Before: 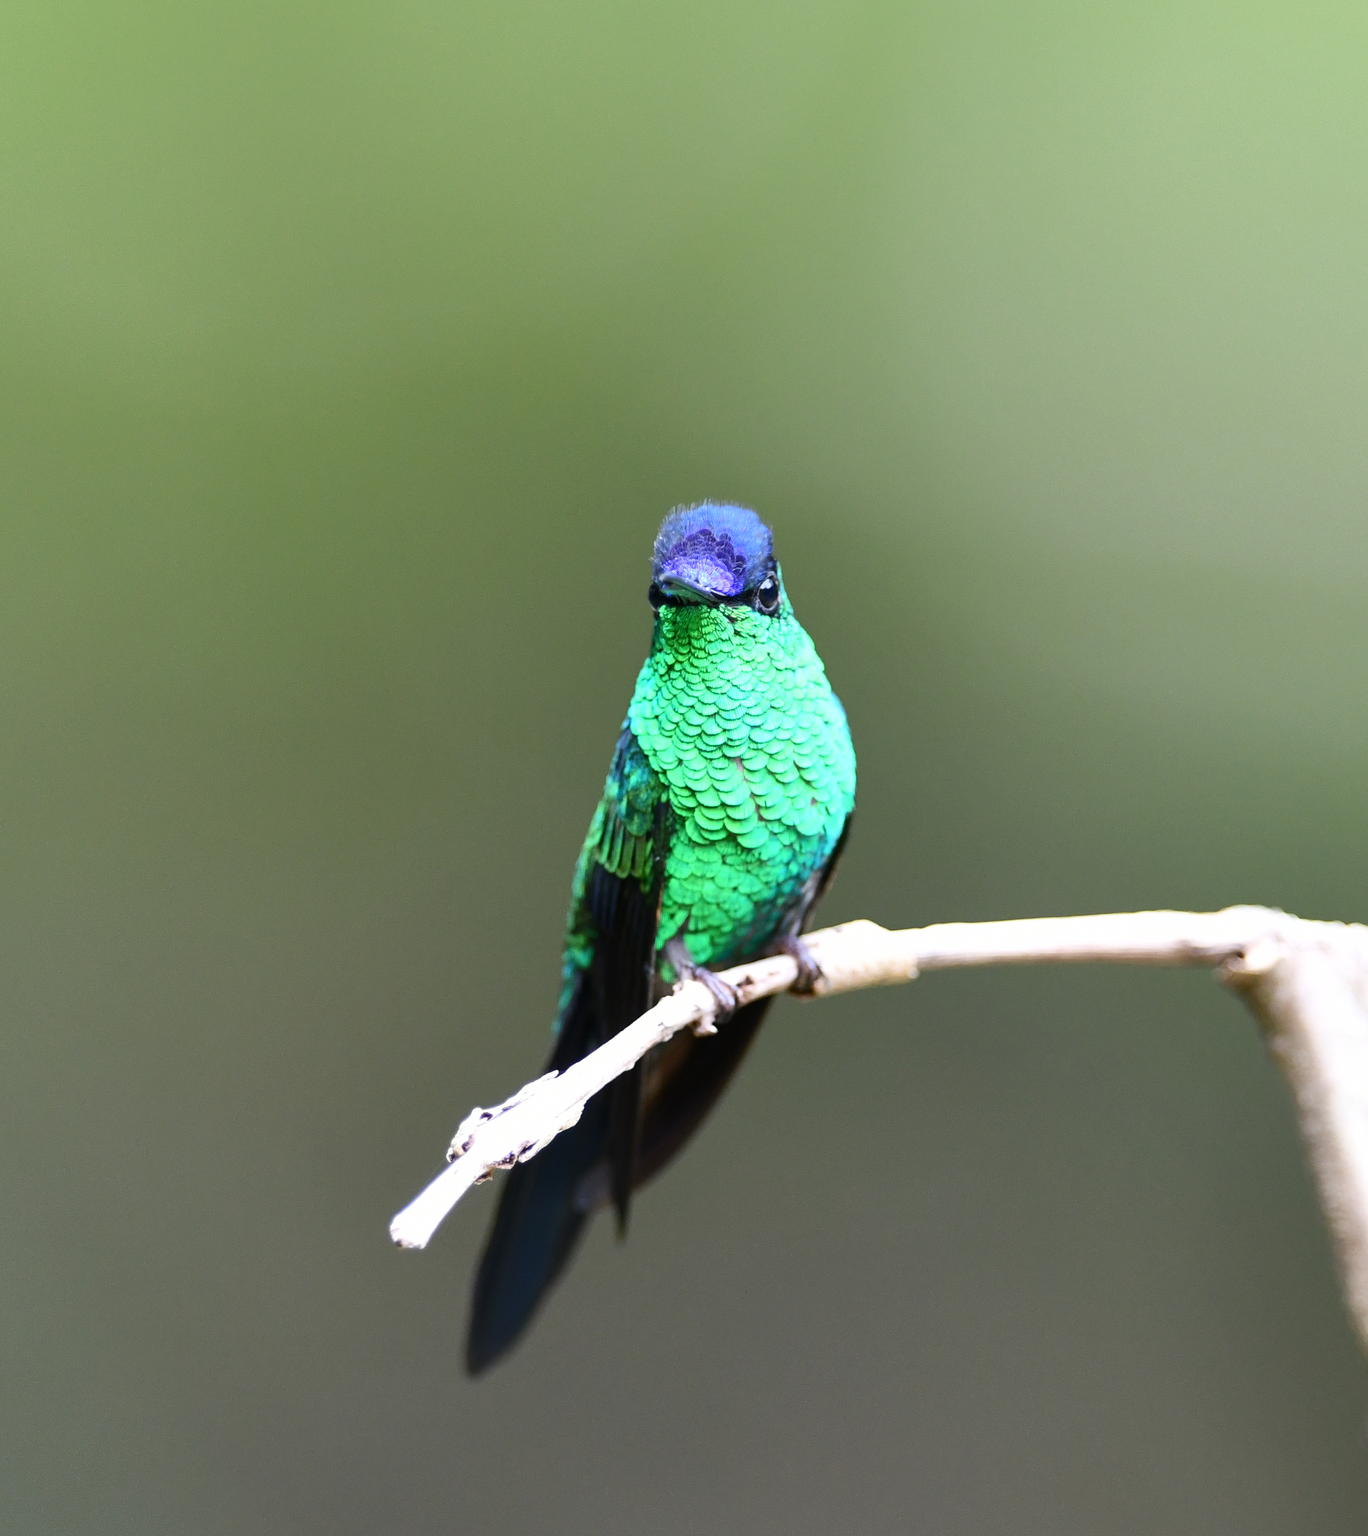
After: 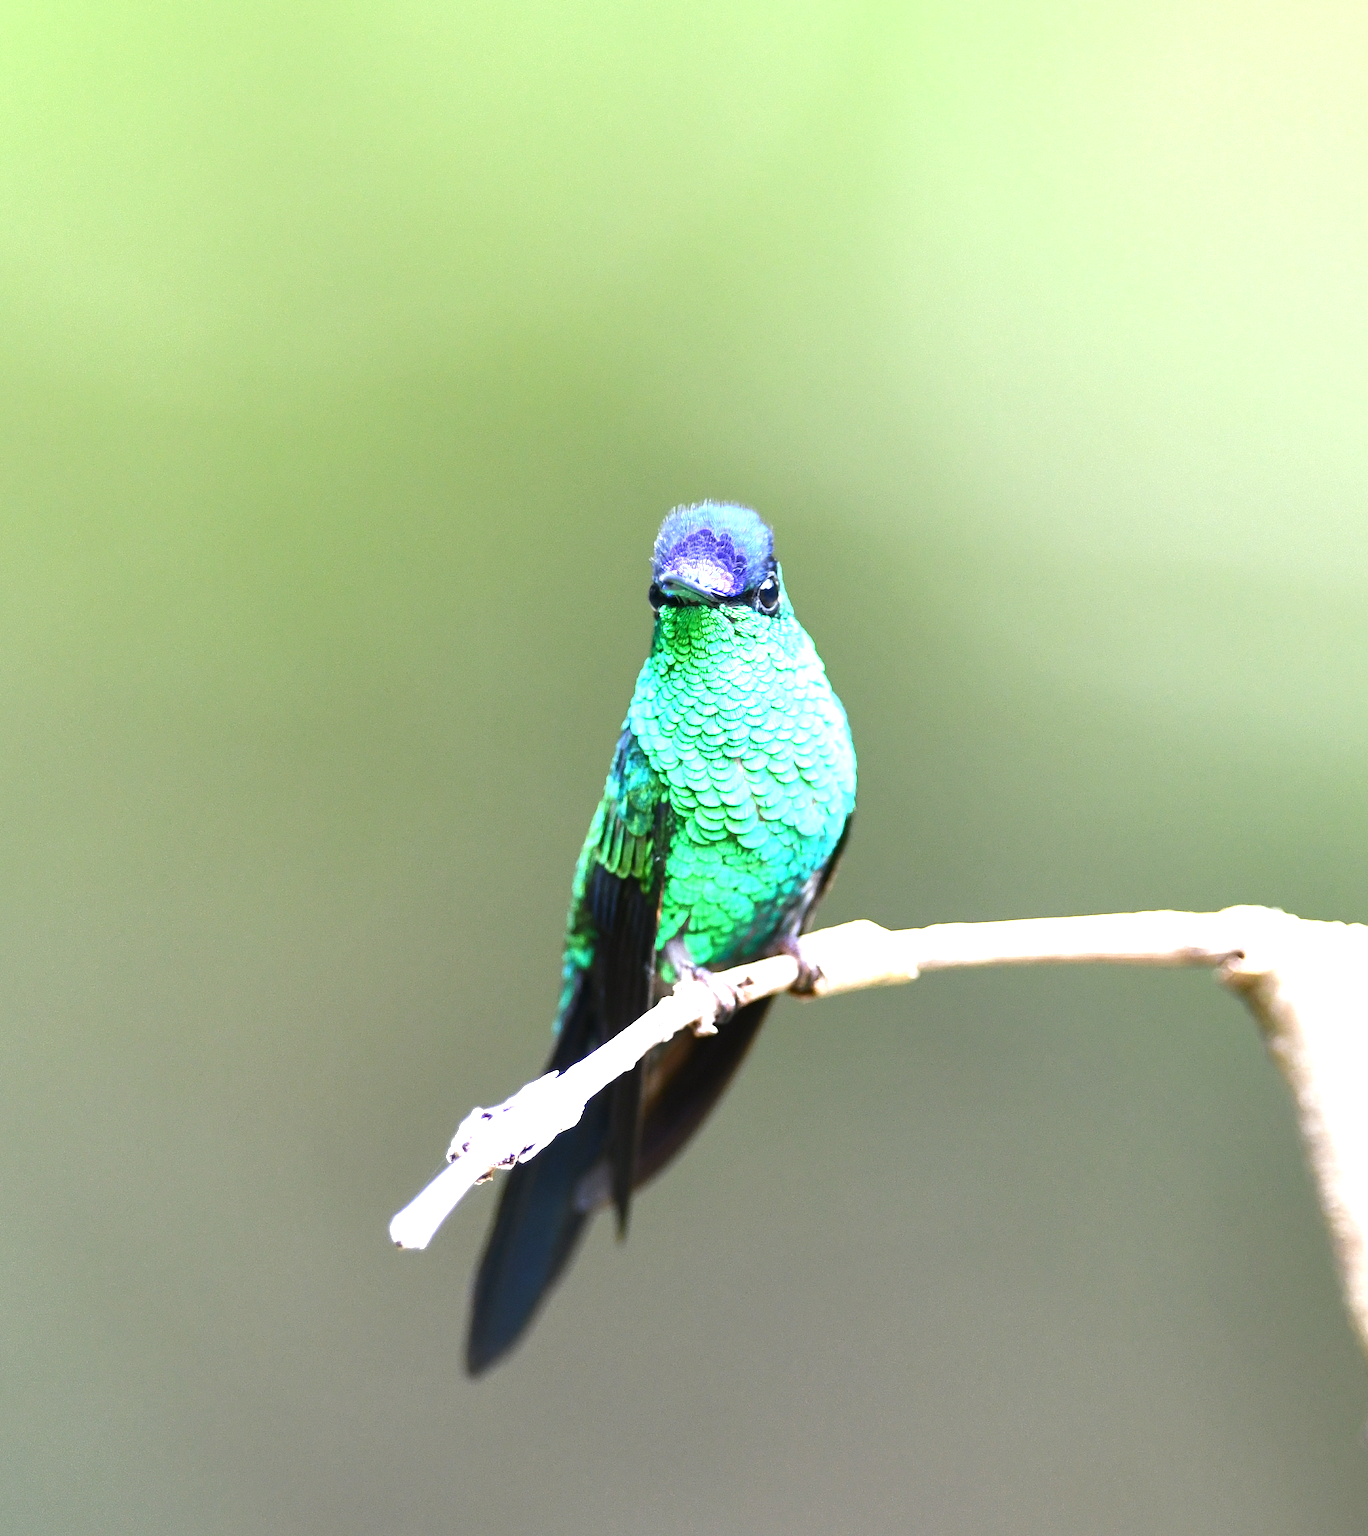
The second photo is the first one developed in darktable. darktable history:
levels: levels [0, 0.474, 0.947]
exposure: black level correction 0, exposure 1.001 EV, compensate exposure bias true, compensate highlight preservation false
